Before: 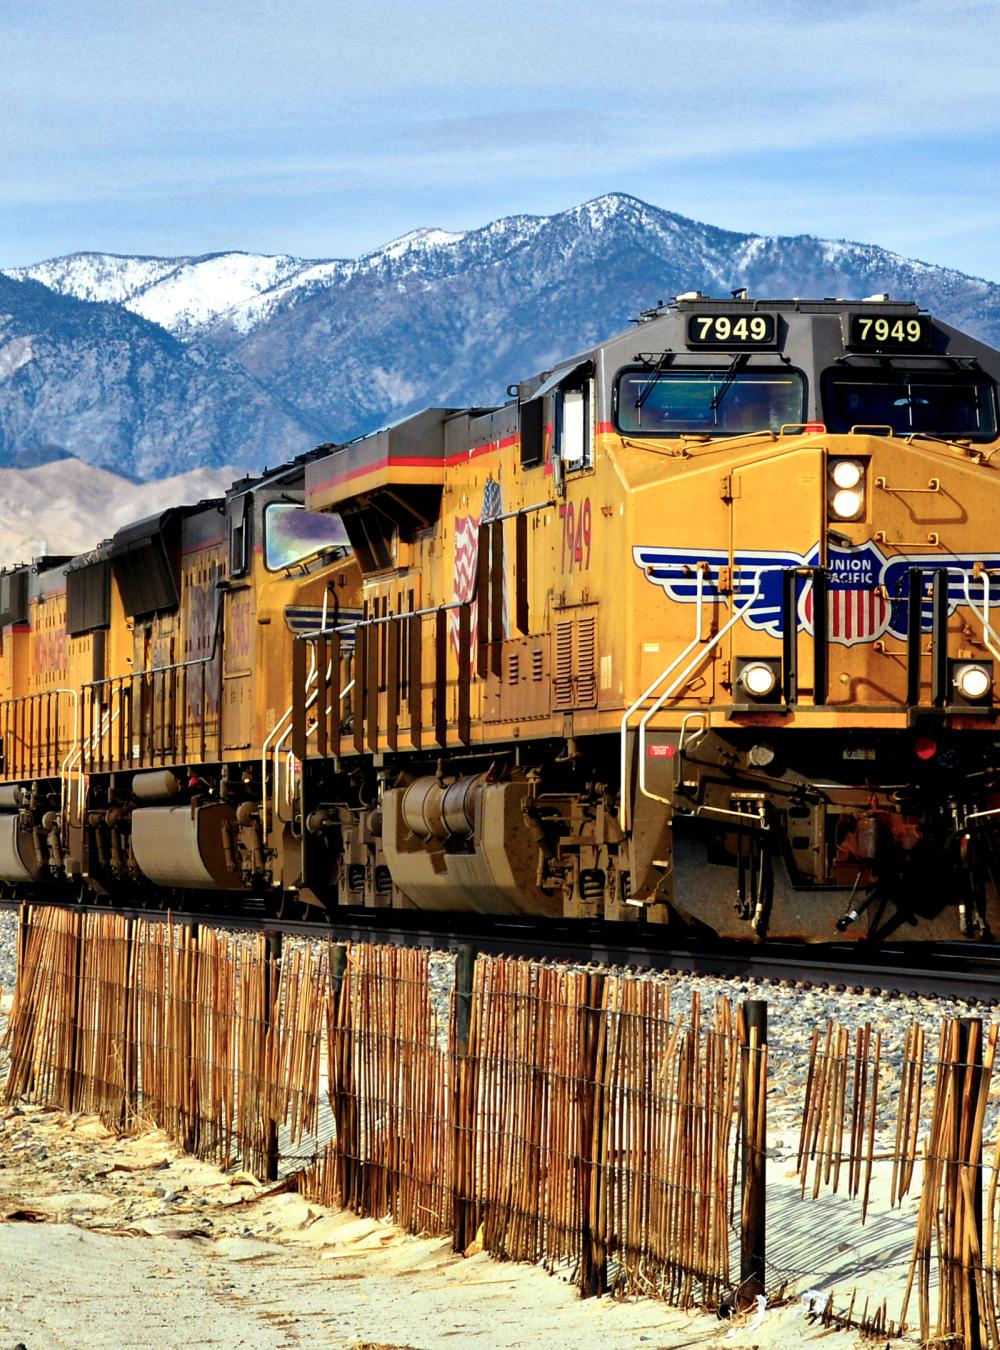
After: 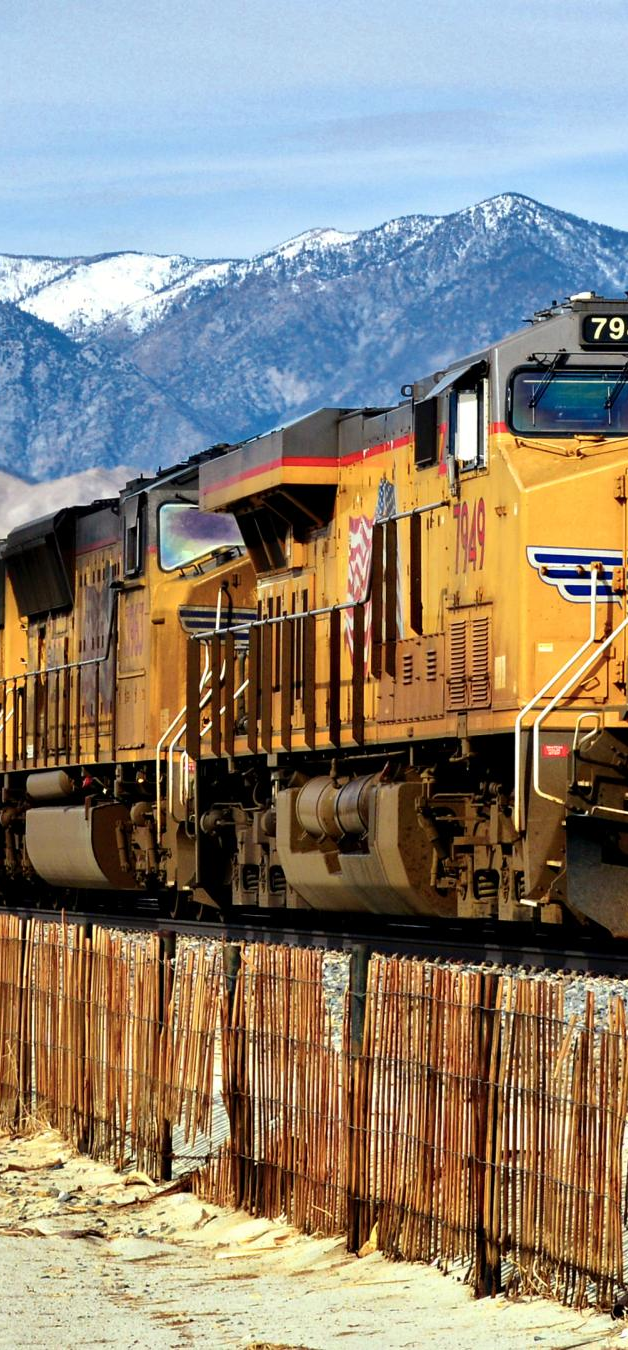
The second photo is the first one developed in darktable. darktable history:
crop: left 10.644%, right 26.528%
base curve: curves: ch0 [(0, 0) (0.297, 0.298) (1, 1)], preserve colors none
